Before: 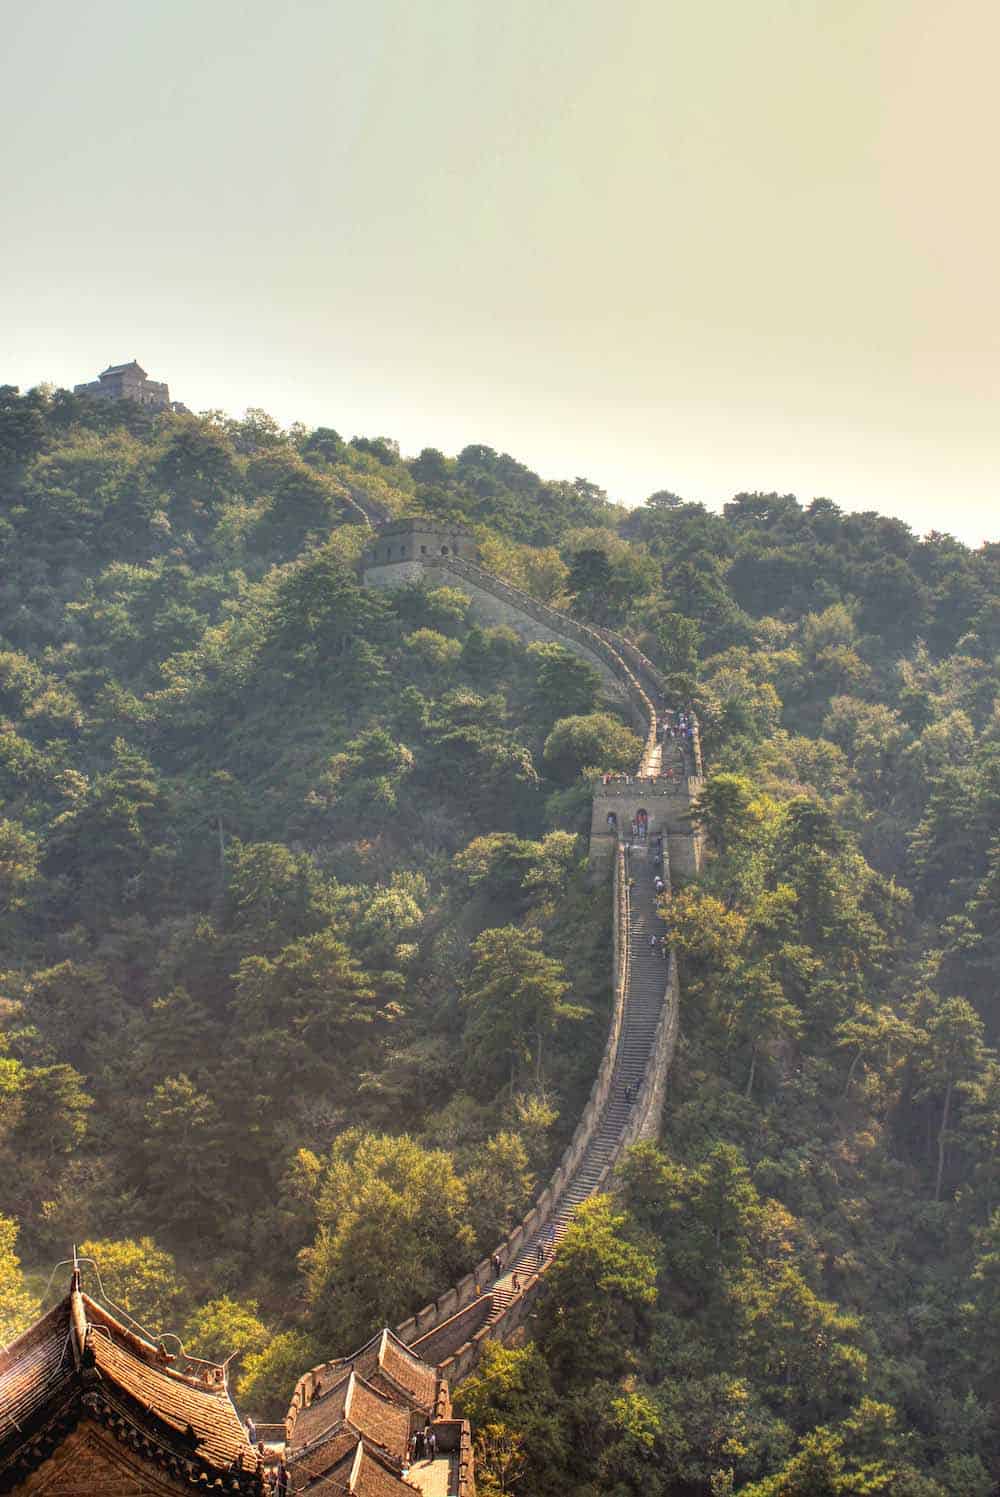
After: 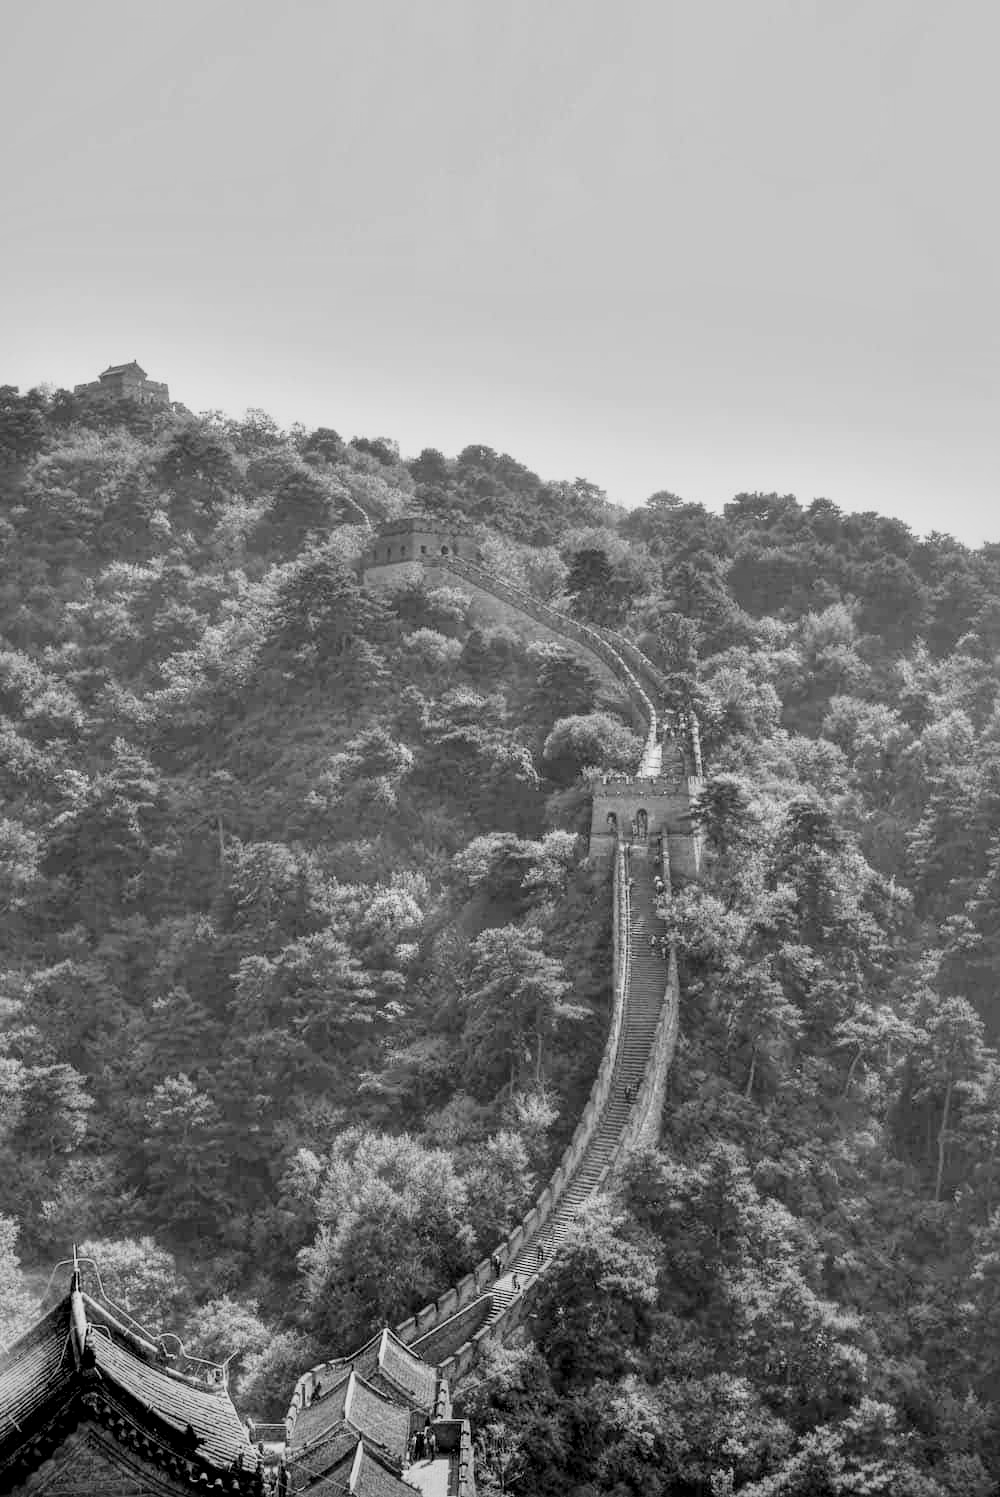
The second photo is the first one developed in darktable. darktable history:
white balance: red 1.188, blue 1.11
filmic rgb: black relative exposure -7.65 EV, white relative exposure 4.56 EV, hardness 3.61
local contrast: mode bilateral grid, contrast 25, coarseness 47, detail 151%, midtone range 0.2
monochrome: size 1
